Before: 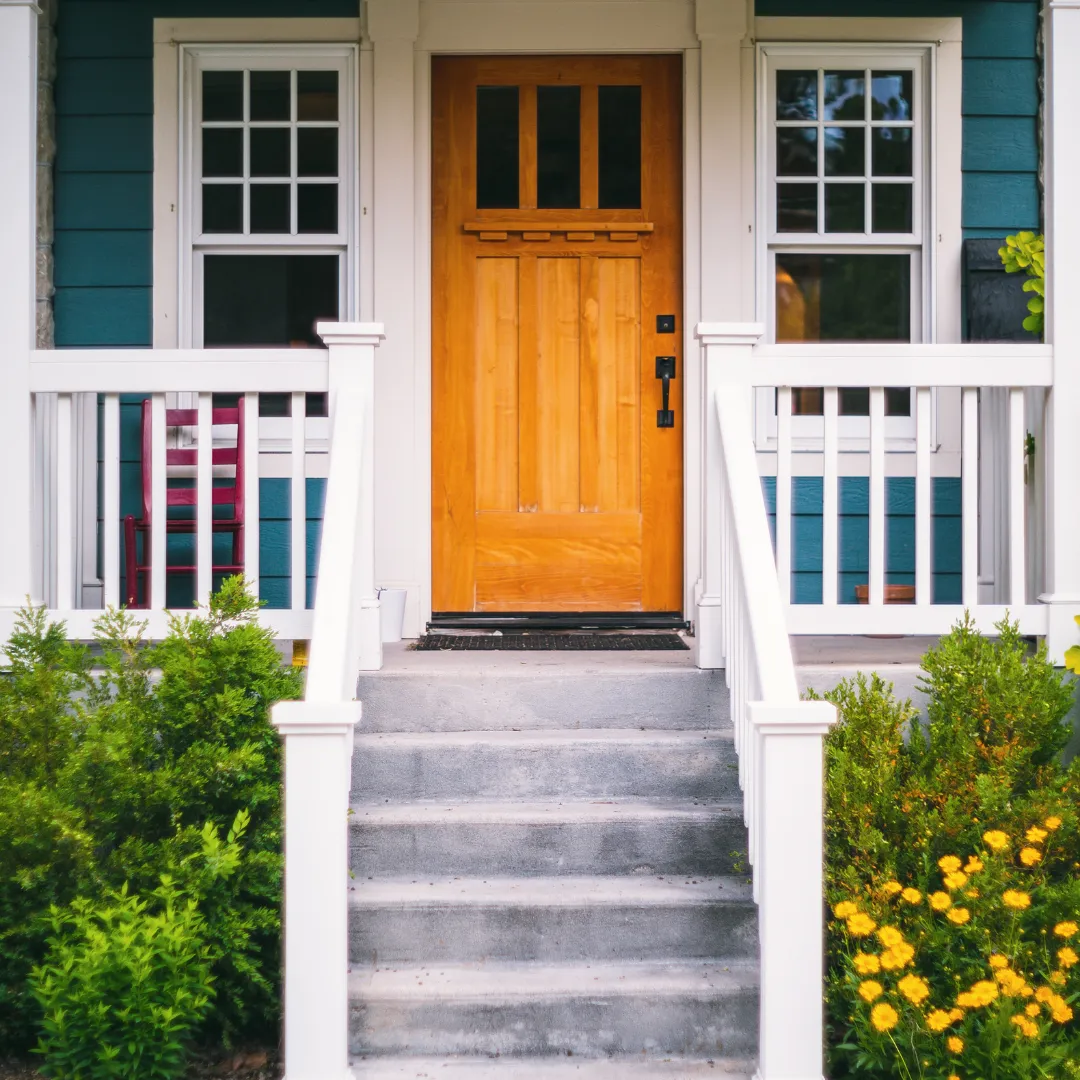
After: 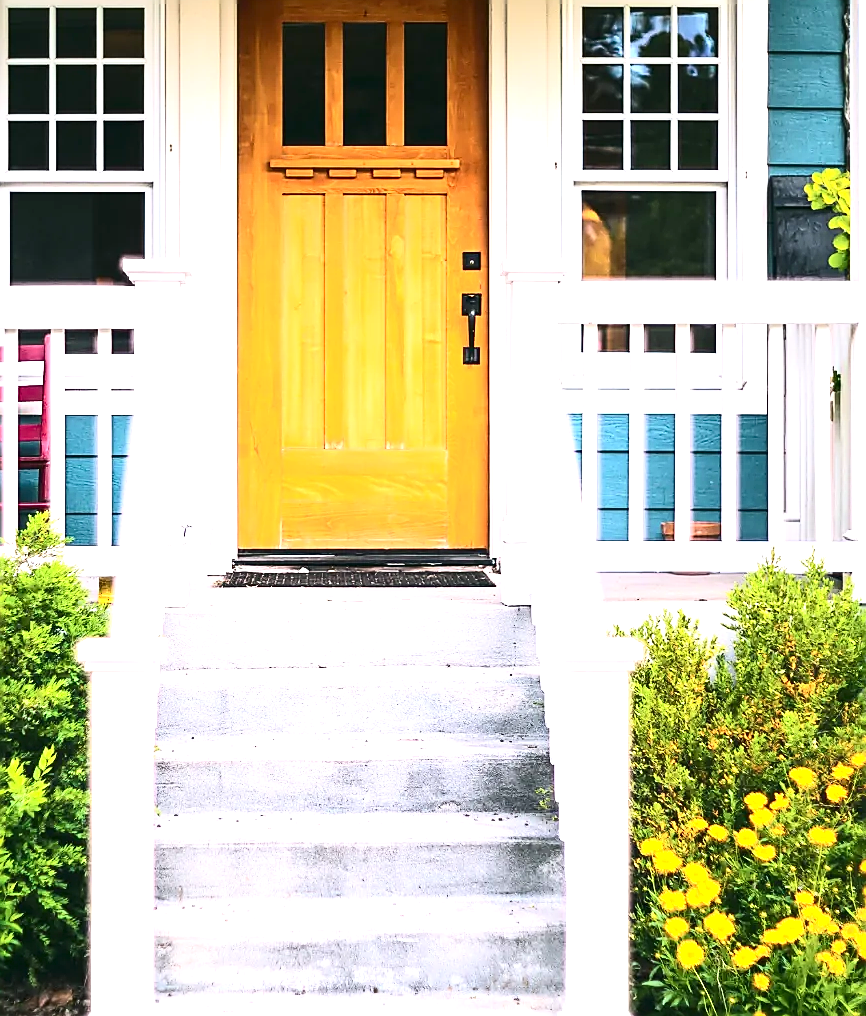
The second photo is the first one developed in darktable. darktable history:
crop and rotate: left 18.054%, top 5.878%, right 1.742%
sharpen: radius 1.394, amount 1.267, threshold 0.626
exposure: black level correction 0, exposure 1.288 EV, compensate highlight preservation false
contrast brightness saturation: contrast 0.3
